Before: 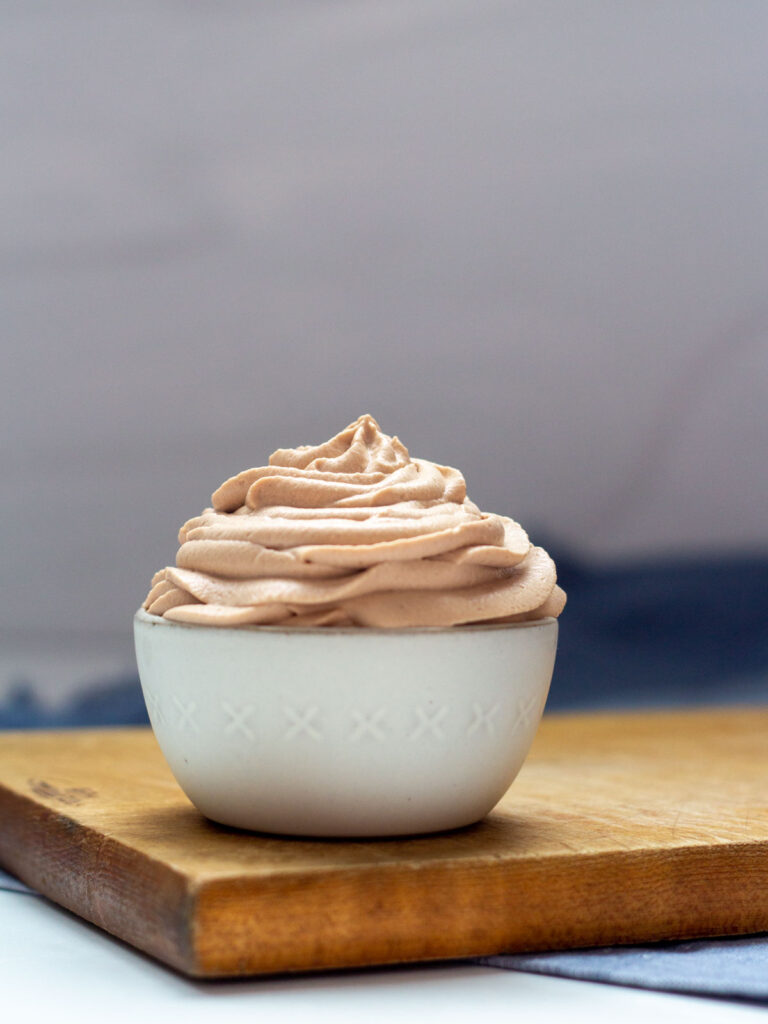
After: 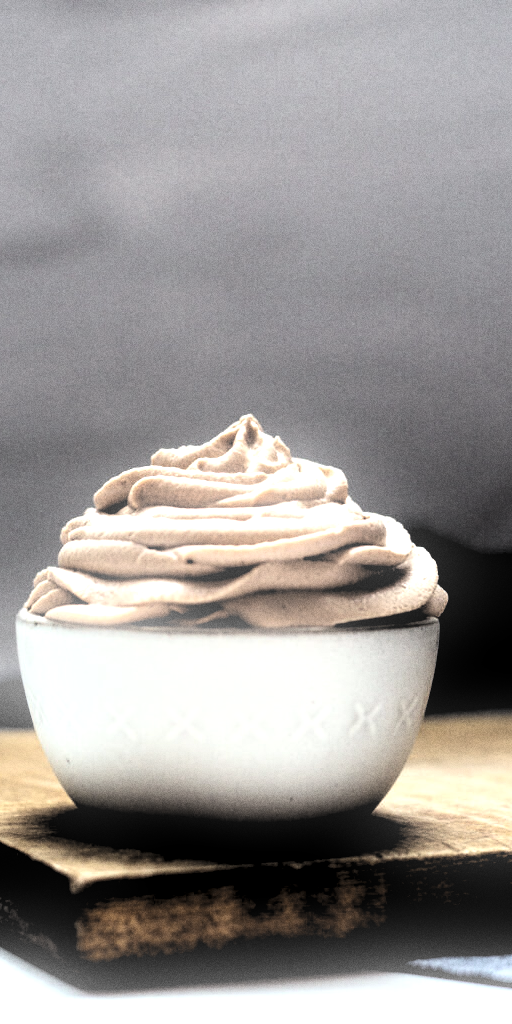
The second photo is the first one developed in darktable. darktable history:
rotate and perspective: crop left 0, crop top 0
crop and rotate: left 15.446%, right 17.836%
grain: coarseness 0.09 ISO
bloom: size 9%, threshold 100%, strength 7%
exposure: exposure 0.781 EV, compensate highlight preservation false
local contrast: highlights 100%, shadows 100%, detail 120%, midtone range 0.2
contrast brightness saturation: contrast 0.1, saturation -0.36
levels: levels [0.514, 0.759, 1]
